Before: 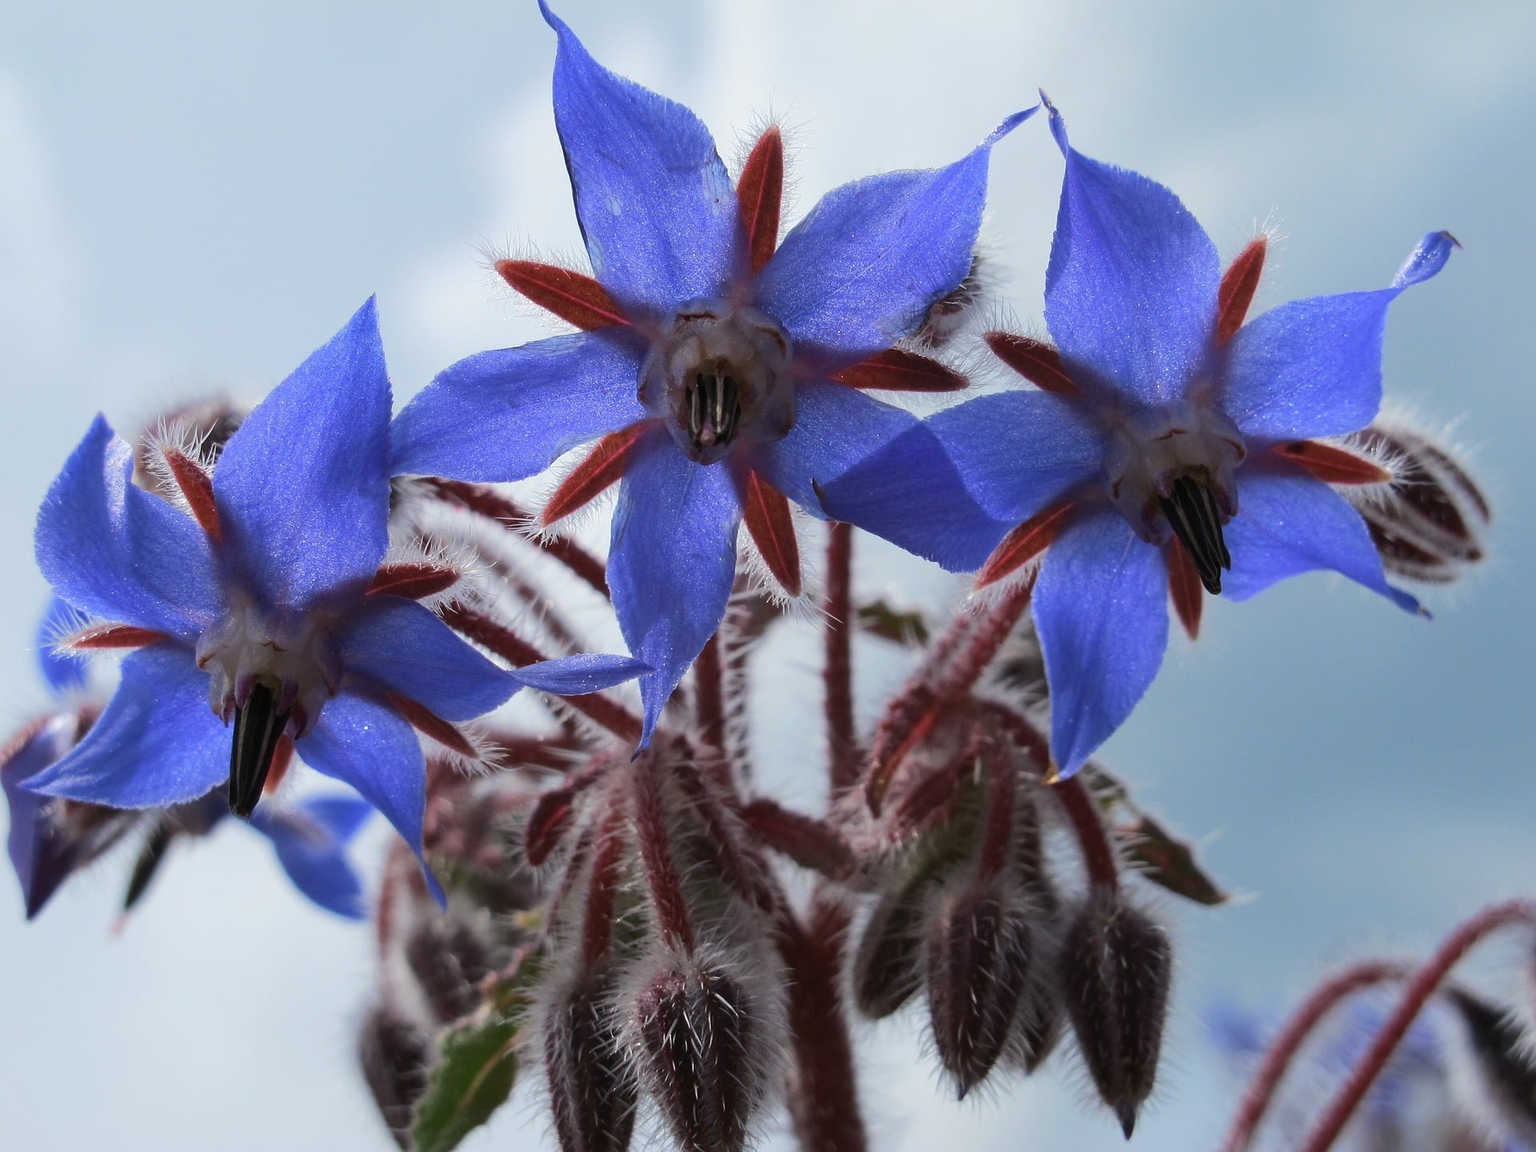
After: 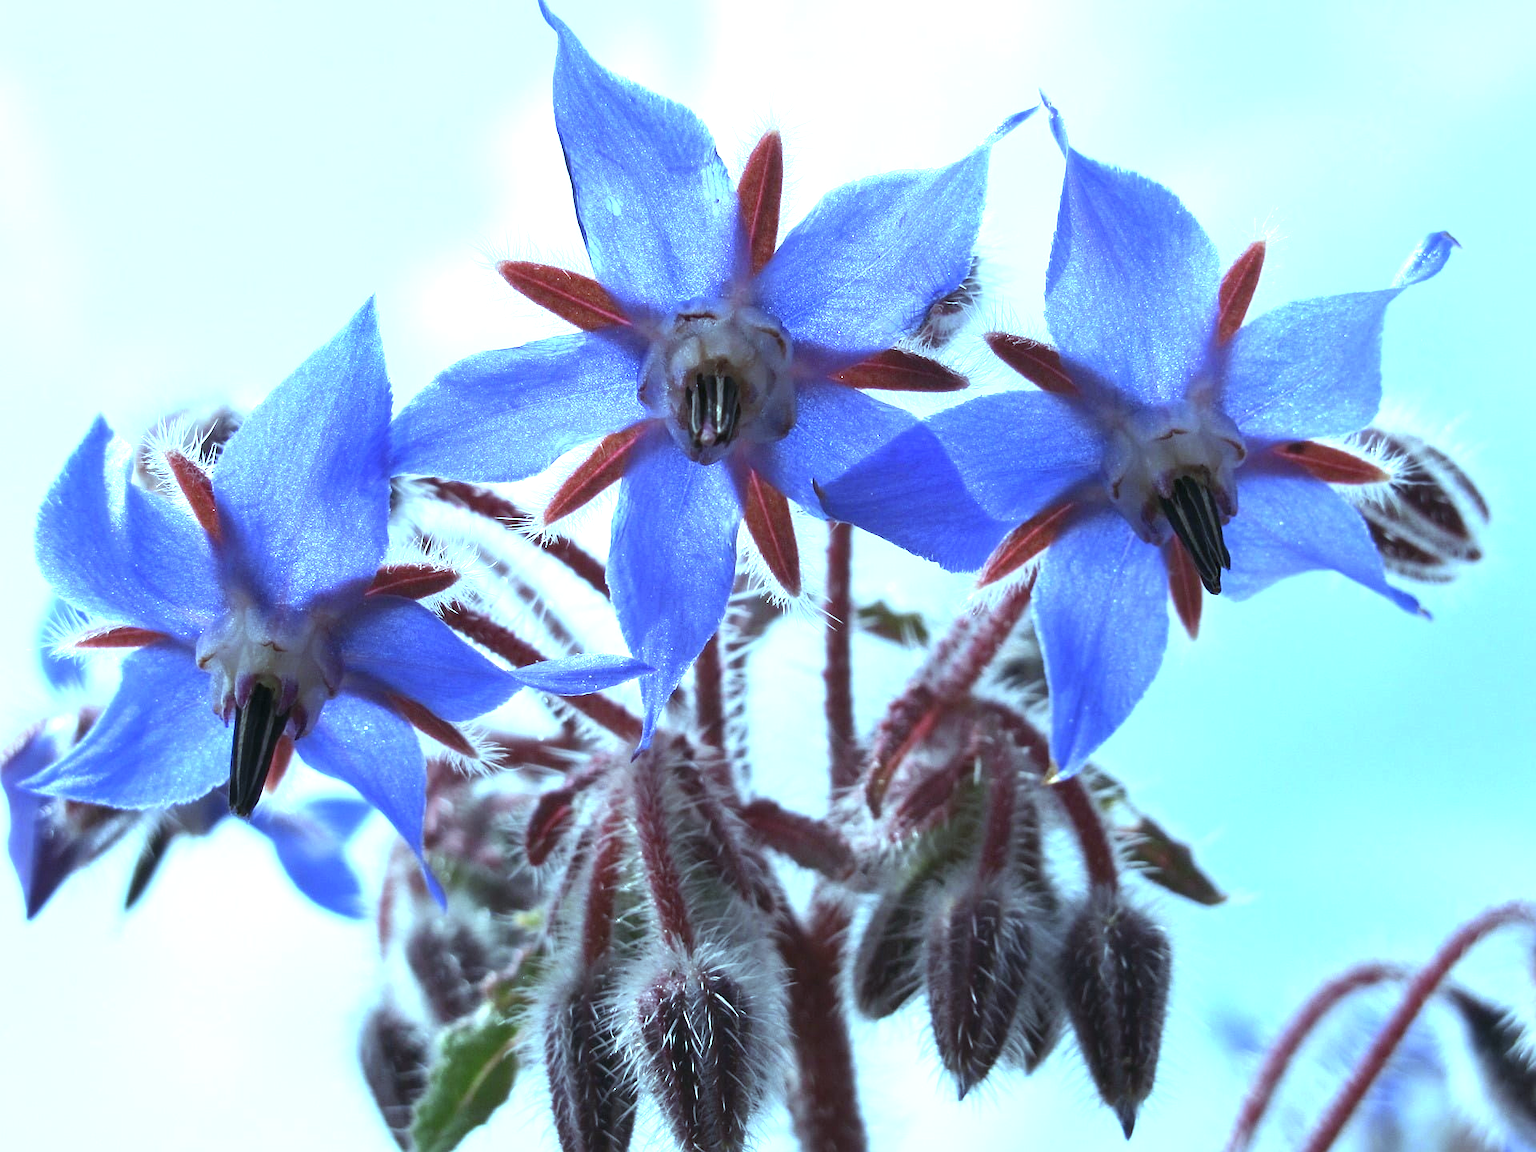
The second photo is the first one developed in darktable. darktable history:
exposure: black level correction 0, exposure 1.2 EV, compensate highlight preservation false
white balance: red 0.931, blue 1.11
color balance: mode lift, gamma, gain (sRGB), lift [0.997, 0.979, 1.021, 1.011], gamma [1, 1.084, 0.916, 0.998], gain [1, 0.87, 1.13, 1.101], contrast 4.55%, contrast fulcrum 38.24%, output saturation 104.09%
